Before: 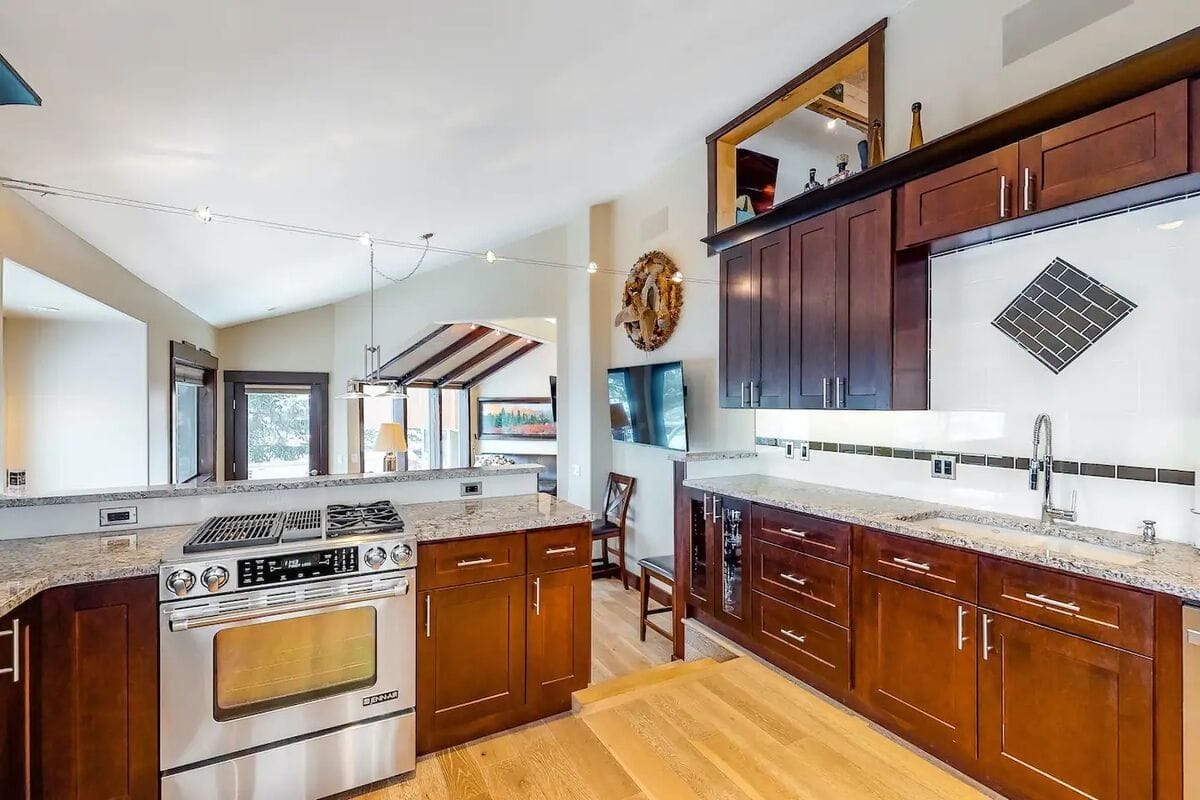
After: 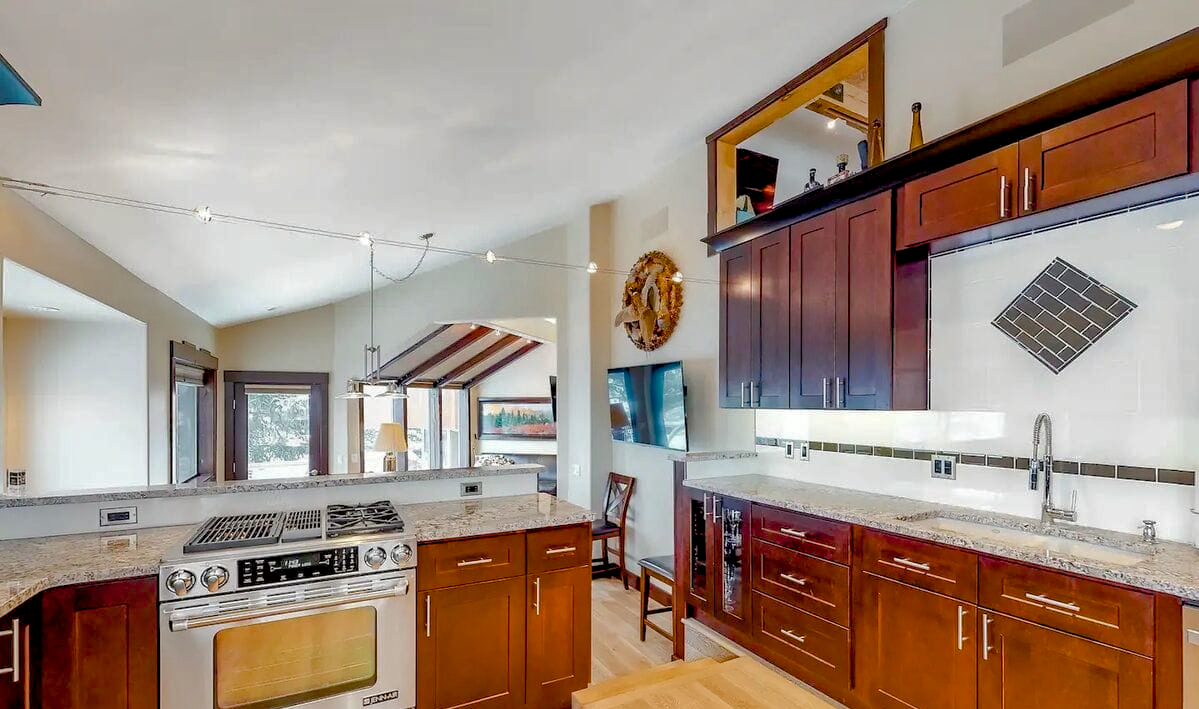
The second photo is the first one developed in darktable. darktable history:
shadows and highlights: on, module defaults
crop and rotate: top 0%, bottom 11.361%
color balance rgb: power › chroma 0.689%, power › hue 60°, global offset › luminance -0.511%, perceptual saturation grading › global saturation -0.136%, perceptual saturation grading › highlights -34.045%, perceptual saturation grading › mid-tones 15.063%, perceptual saturation grading › shadows 48.696%, global vibrance 20%
